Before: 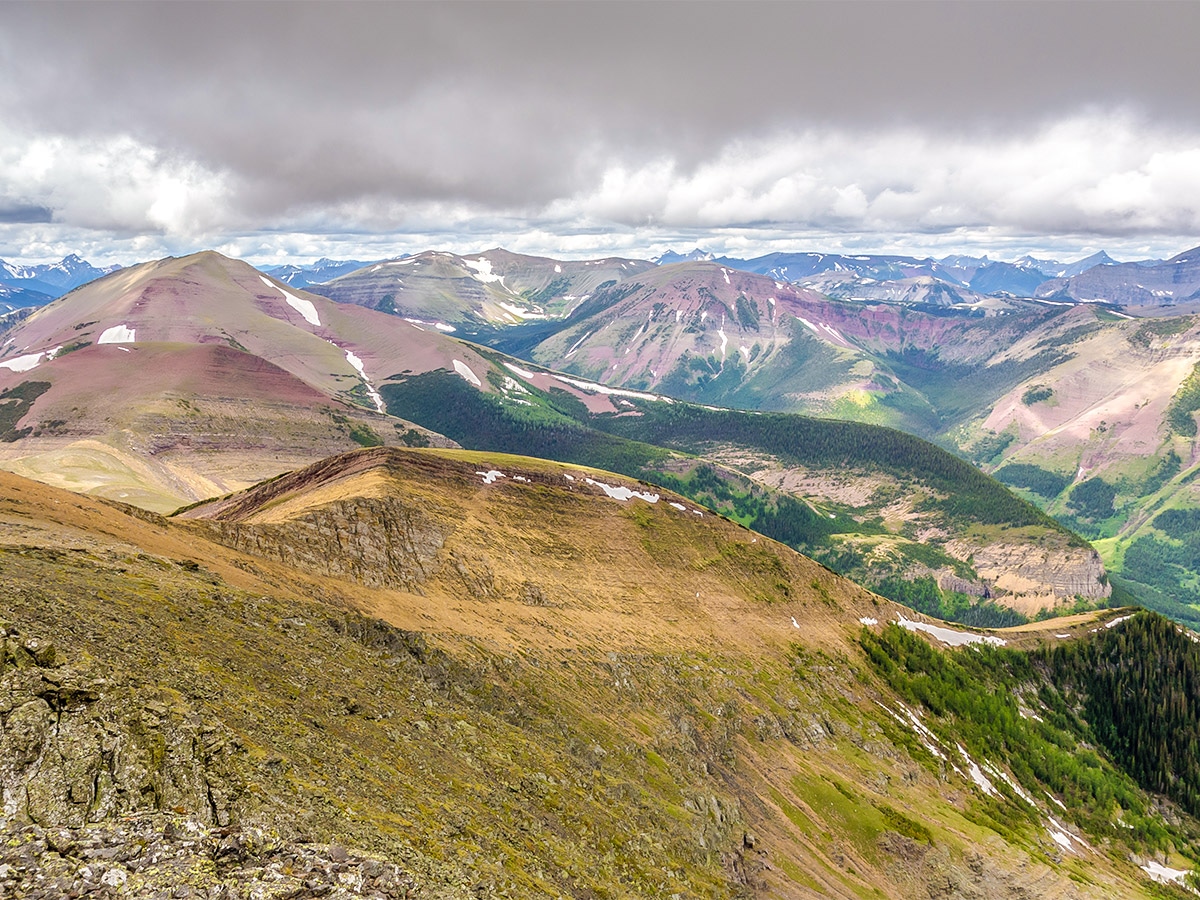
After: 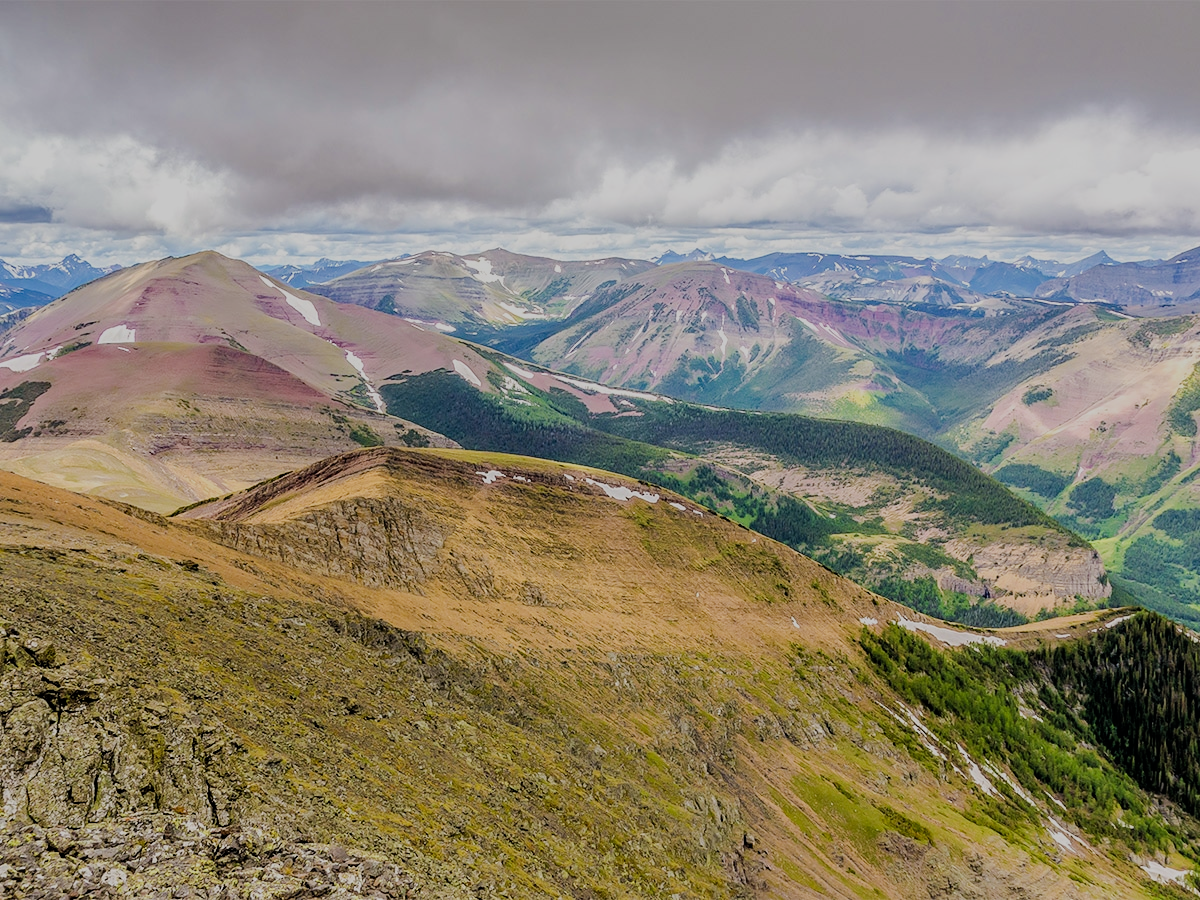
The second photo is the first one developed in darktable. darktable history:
exposure: exposure -0.183 EV, compensate exposure bias true, compensate highlight preservation false
filmic rgb: black relative exposure -6.79 EV, white relative exposure 5.86 EV, hardness 2.7
haze removal: compatibility mode true, adaptive false
